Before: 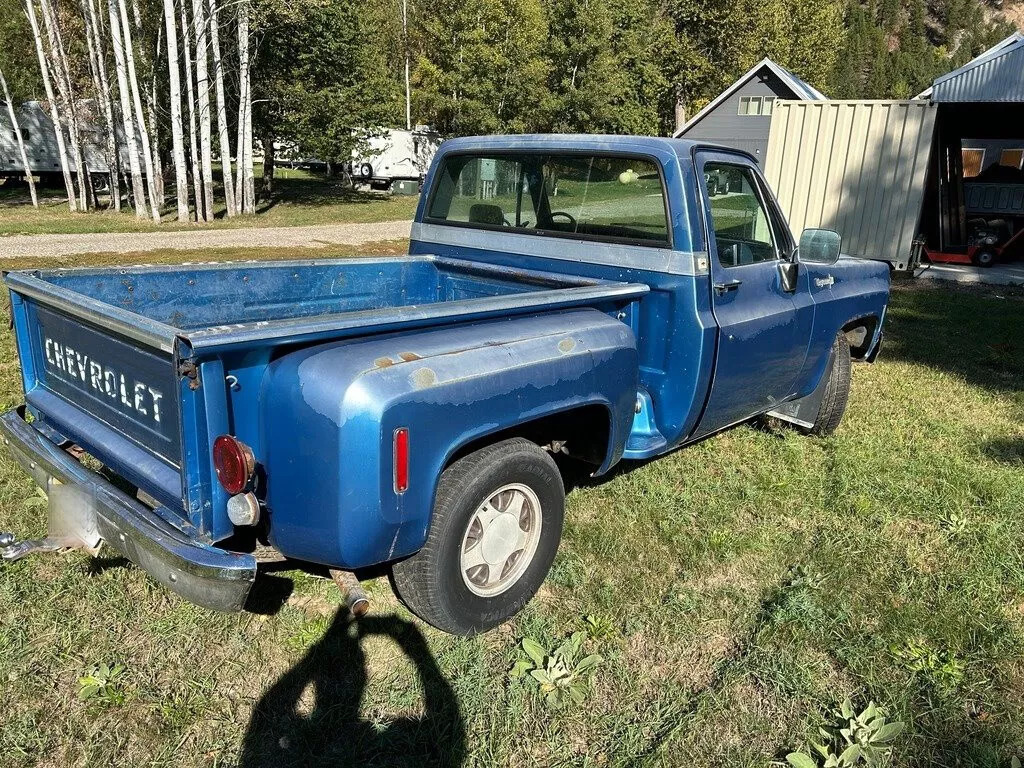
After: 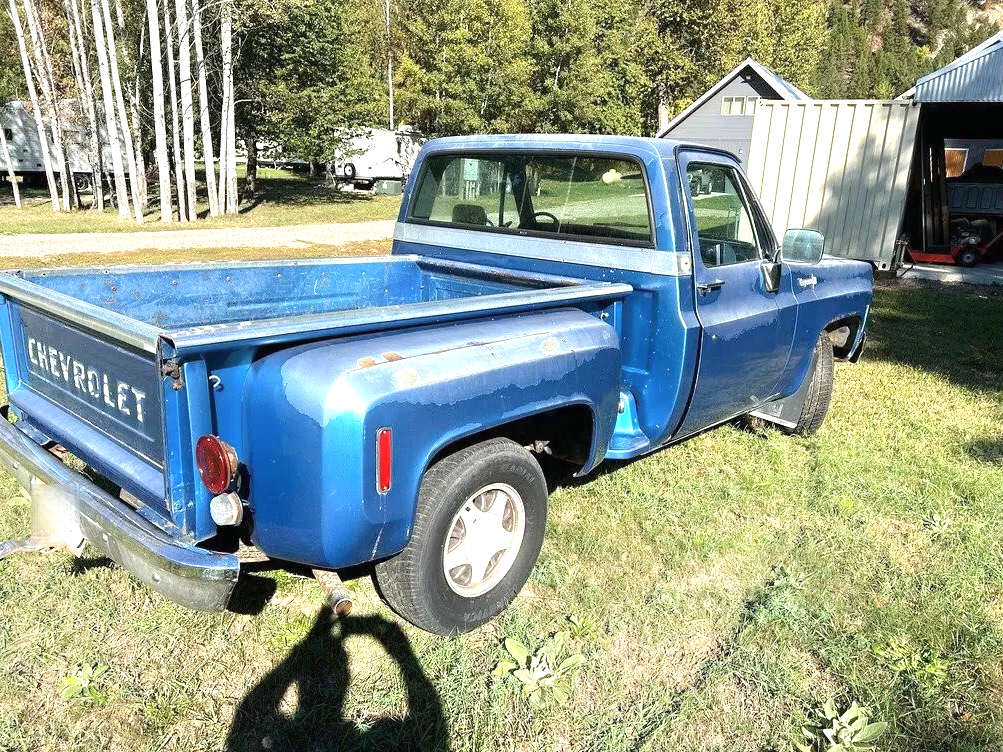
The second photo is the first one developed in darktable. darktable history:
shadows and highlights: shadows -54.3, highlights 86.09, soften with gaussian
exposure: black level correction 0, exposure 1 EV, compensate exposure bias true, compensate highlight preservation false
crop: left 1.743%, right 0.268%, bottom 2.011%
